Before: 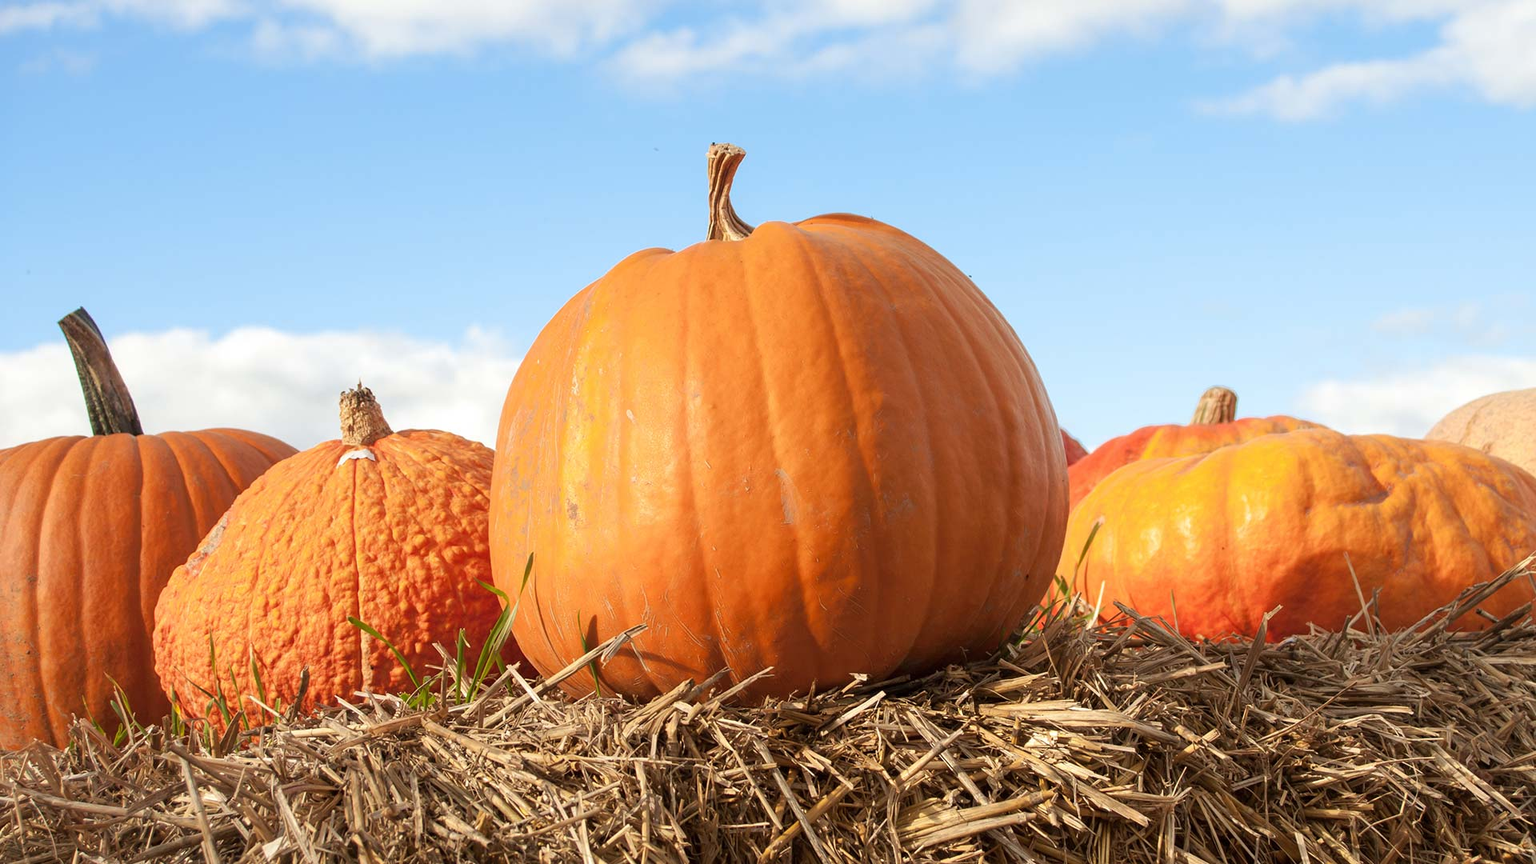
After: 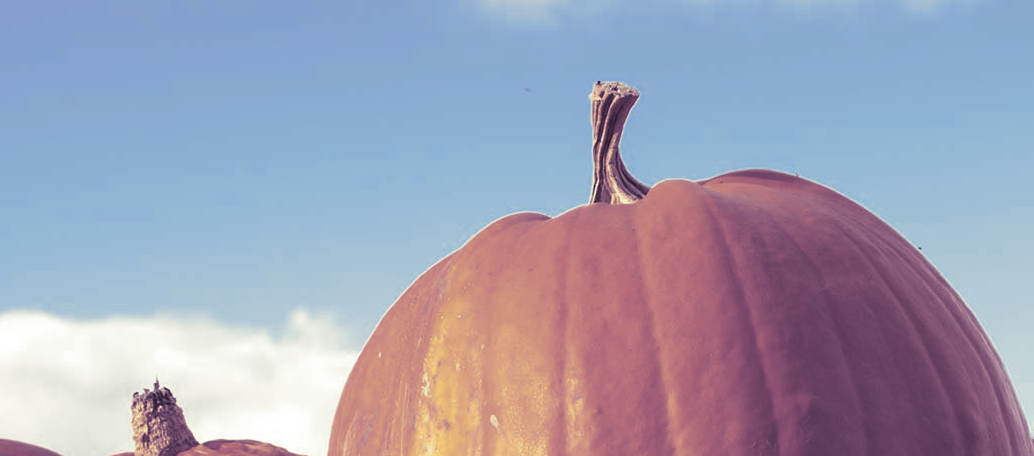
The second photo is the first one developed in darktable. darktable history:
crop: left 15.306%, top 9.065%, right 30.789%, bottom 48.638%
color zones: curves: ch0 [(0, 0.5) (0.125, 0.4) (0.25, 0.5) (0.375, 0.4) (0.5, 0.4) (0.625, 0.35) (0.75, 0.35) (0.875, 0.5)]; ch1 [(0, 0.35) (0.125, 0.45) (0.25, 0.35) (0.375, 0.35) (0.5, 0.35) (0.625, 0.35) (0.75, 0.45) (0.875, 0.35)]; ch2 [(0, 0.6) (0.125, 0.5) (0.25, 0.5) (0.375, 0.6) (0.5, 0.6) (0.625, 0.5) (0.75, 0.5) (0.875, 0.5)]
split-toning: shadows › hue 266.4°, shadows › saturation 0.4, highlights › hue 61.2°, highlights › saturation 0.3, compress 0%
contrast brightness saturation: contrast 0.04, saturation 0.07
